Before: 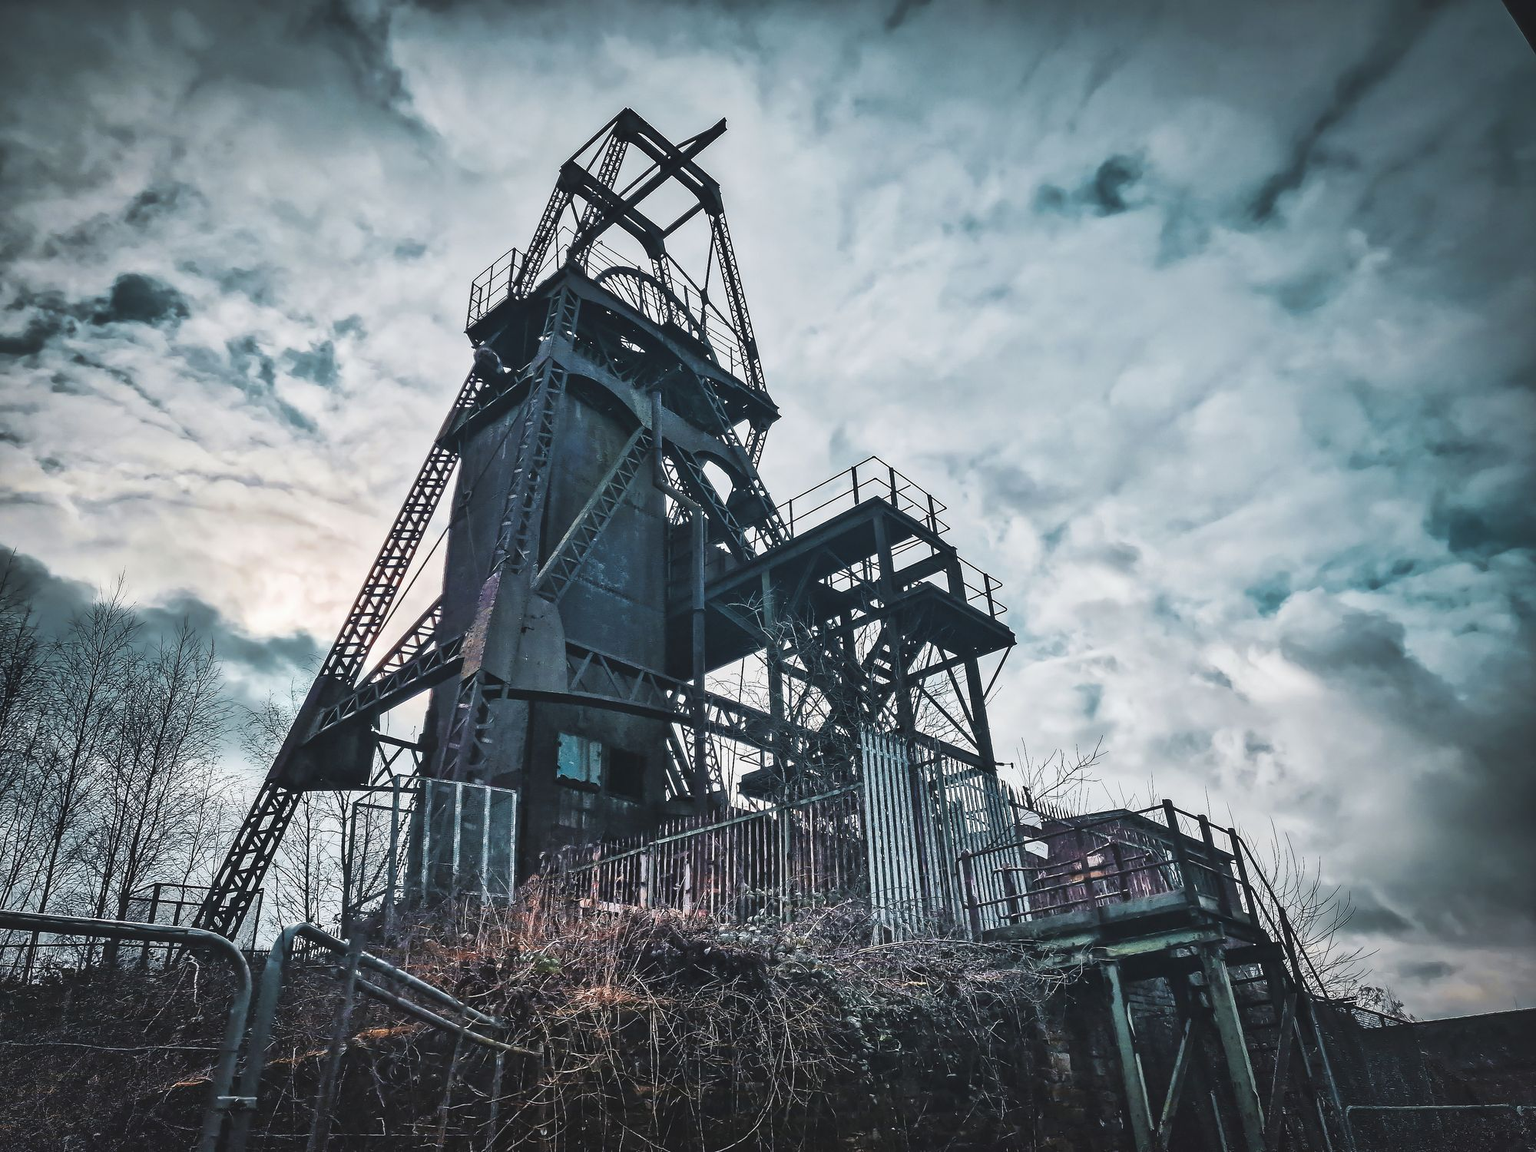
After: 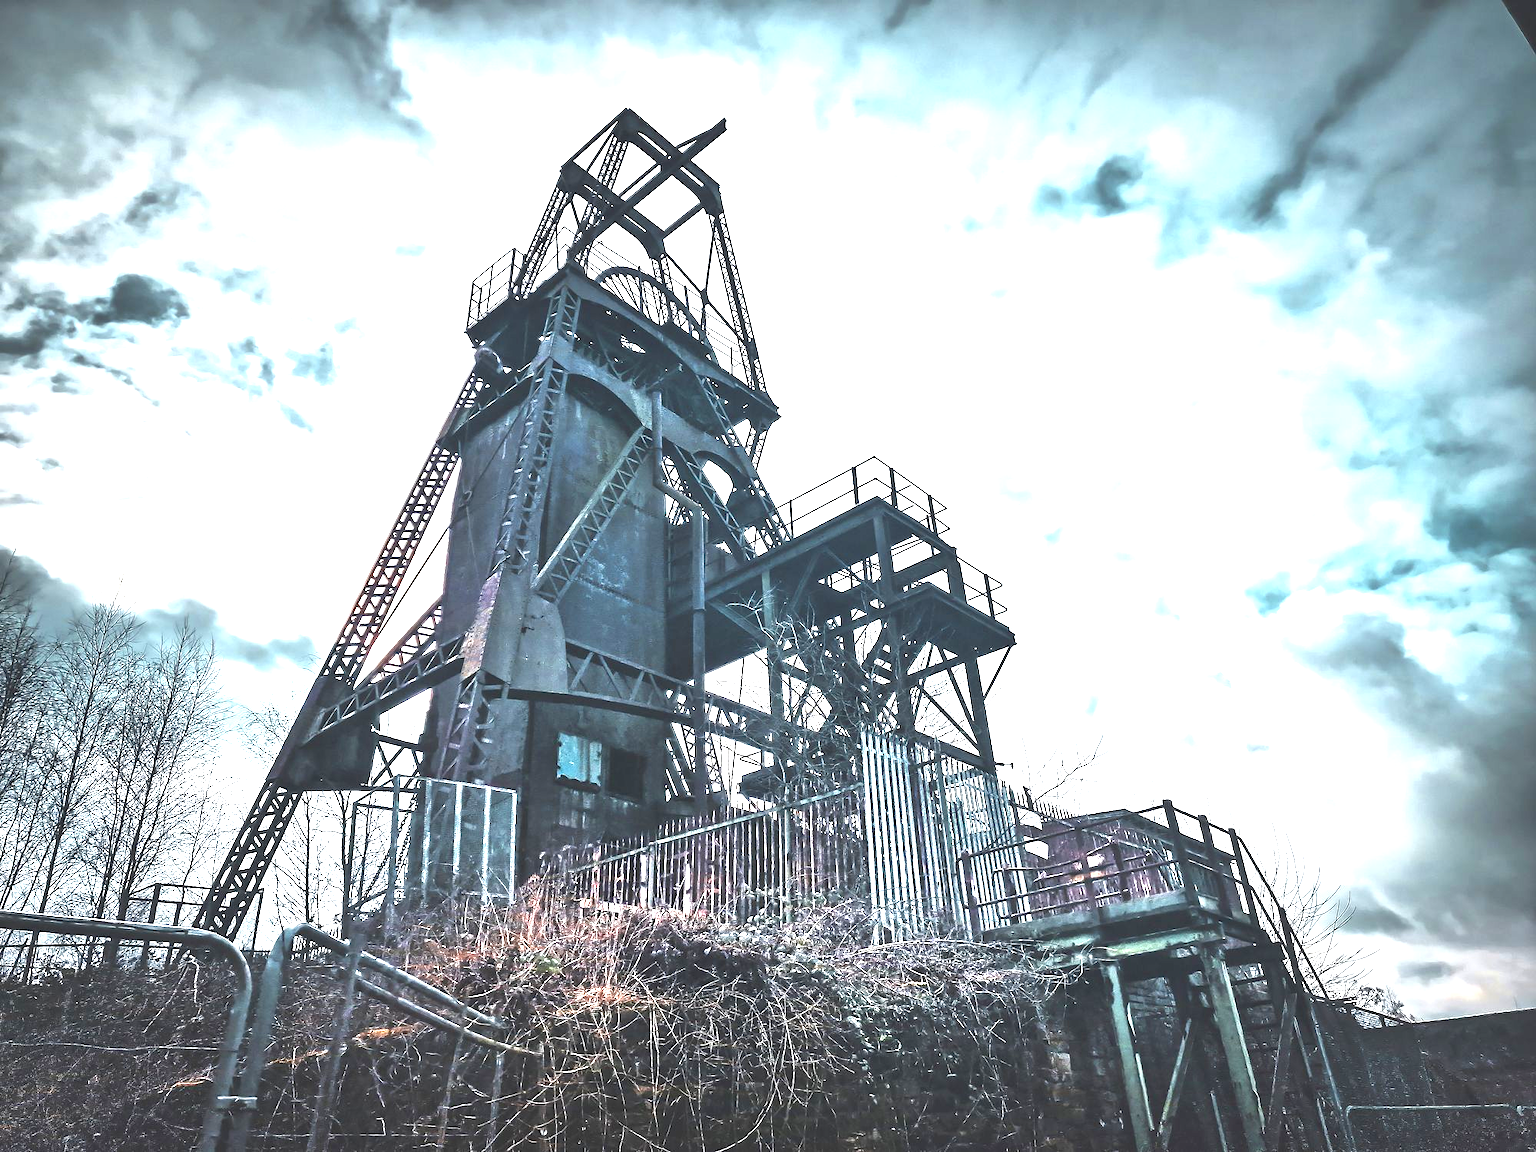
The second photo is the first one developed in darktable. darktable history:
contrast brightness saturation: saturation -0.05
exposure: black level correction 0.001, exposure 1.712 EV, compensate exposure bias true, compensate highlight preservation false
